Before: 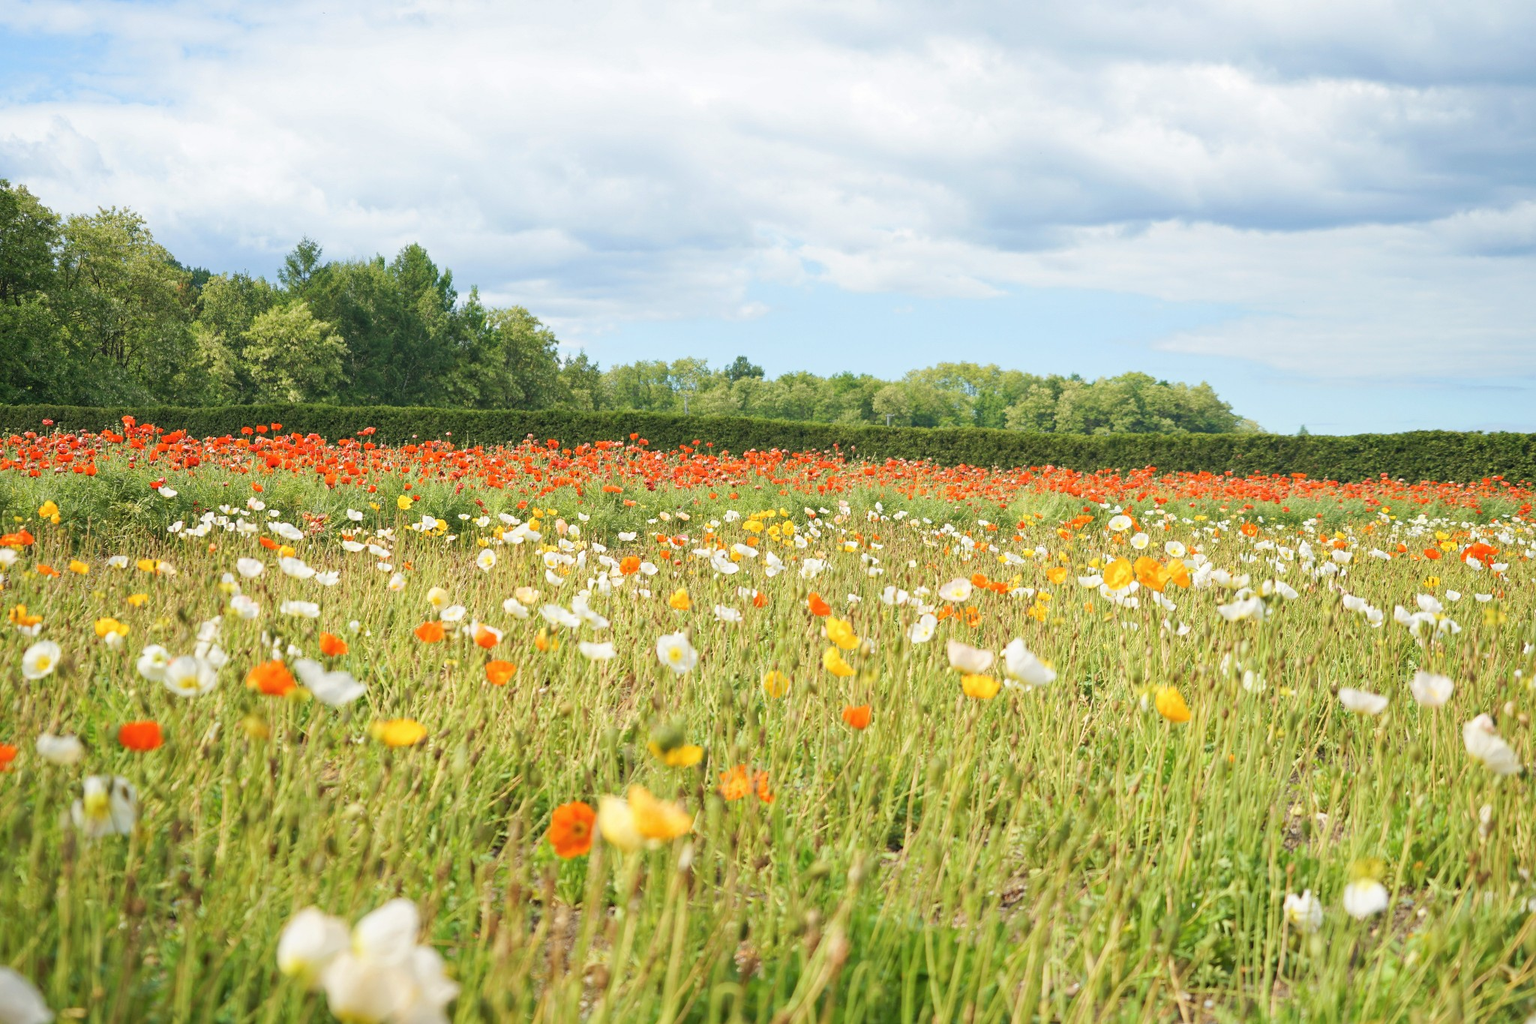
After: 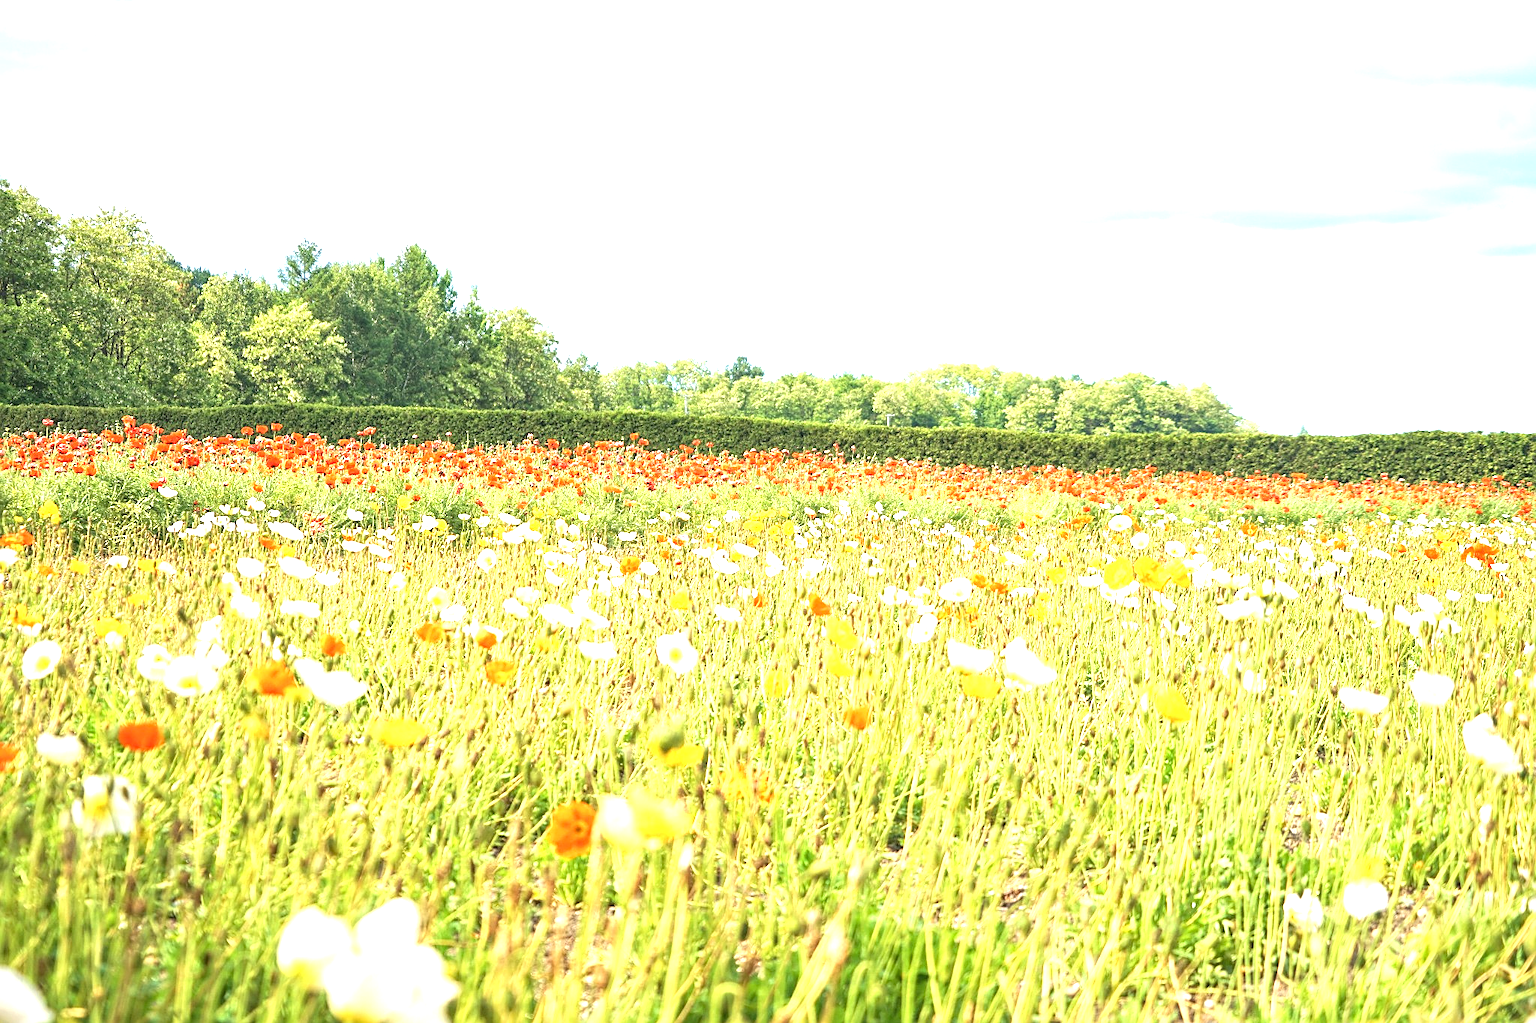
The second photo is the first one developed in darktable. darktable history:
local contrast: on, module defaults
exposure: exposure 1.996 EV, compensate exposure bias true, compensate highlight preservation false
sharpen: on, module defaults
